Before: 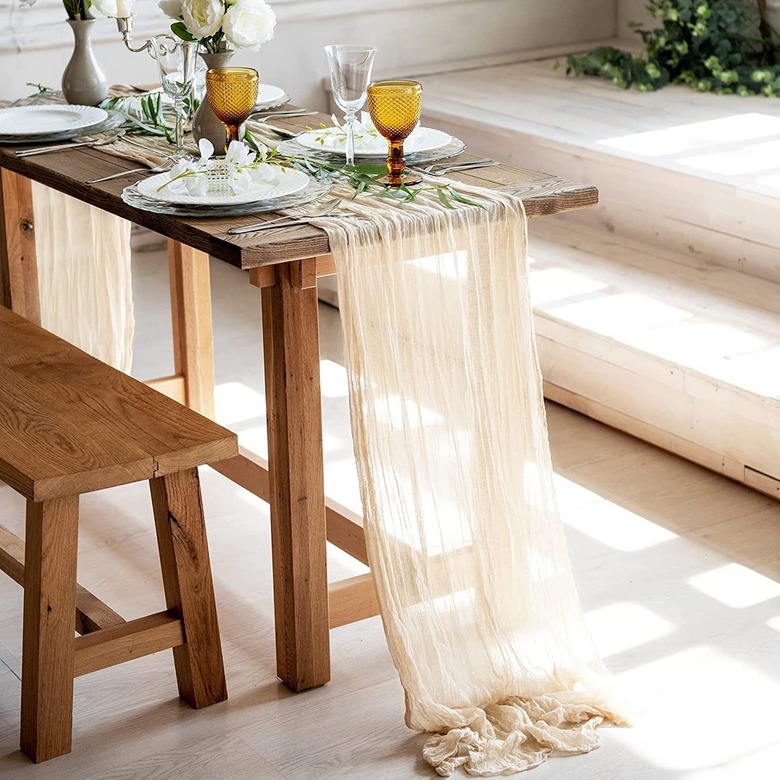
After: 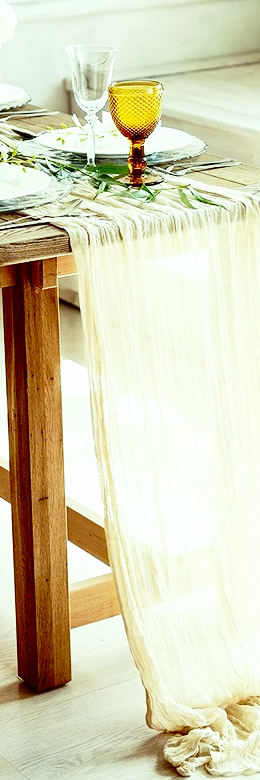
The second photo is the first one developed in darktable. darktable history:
color balance rgb: highlights gain › luminance 15.256%, highlights gain › chroma 7.055%, highlights gain › hue 125.75°, perceptual saturation grading › global saturation 0.004%
base curve: curves: ch0 [(0, 0) (0.028, 0.03) (0.121, 0.232) (0.46, 0.748) (0.859, 0.968) (1, 1)], preserve colors none
crop: left 33.236%, right 33.328%
contrast brightness saturation: contrast 0.096, brightness -0.271, saturation 0.145
